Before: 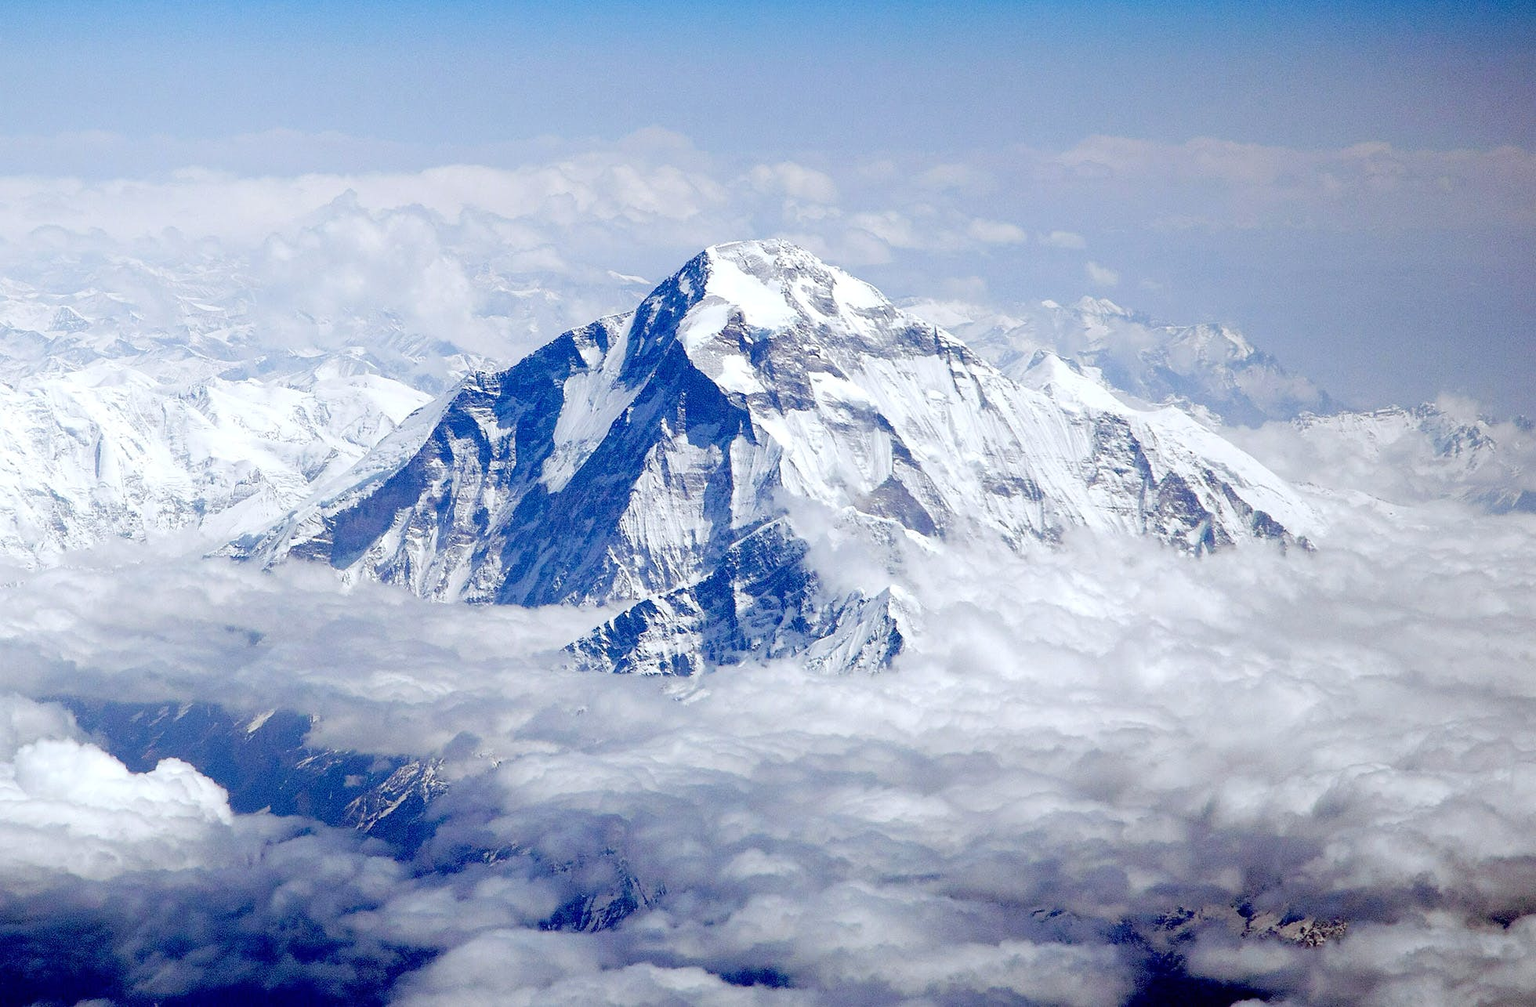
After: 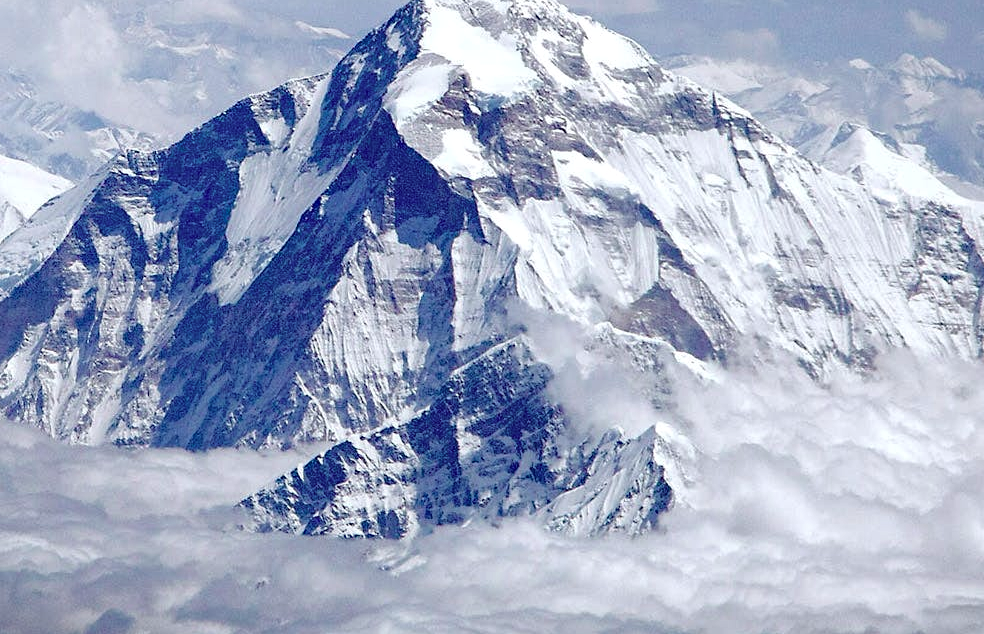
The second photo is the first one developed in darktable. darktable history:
exposure: compensate highlight preservation false
color correction: highlights b* -0.038, saturation 0.87
crop: left 24.528%, top 25.257%, right 25.254%, bottom 25.333%
tone curve: curves: ch0 [(0, 0) (0.106, 0.041) (0.256, 0.197) (0.37, 0.336) (0.513, 0.481) (0.667, 0.629) (1, 1)]; ch1 [(0, 0) (0.502, 0.505) (0.553, 0.577) (1, 1)]; ch2 [(0, 0) (0.5, 0.495) (0.56, 0.544) (1, 1)], color space Lab, independent channels, preserve colors none
haze removal: strength 0.296, distance 0.25, compatibility mode true, adaptive false
